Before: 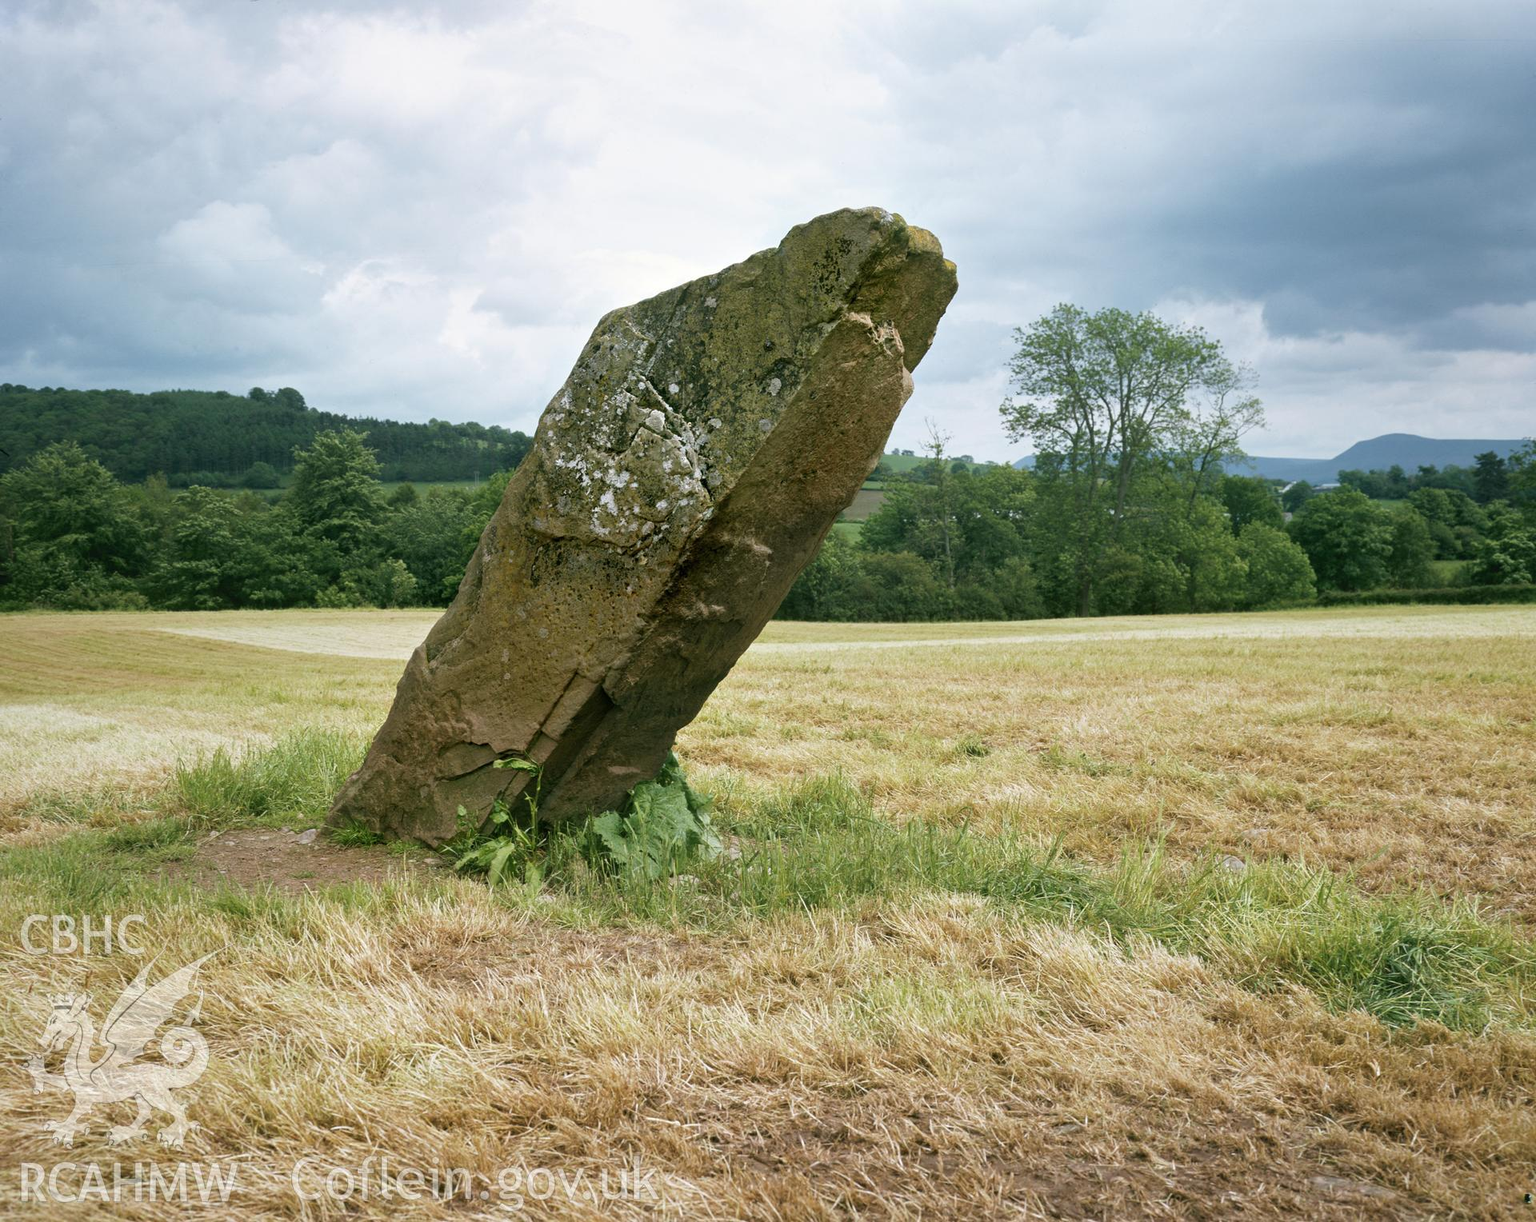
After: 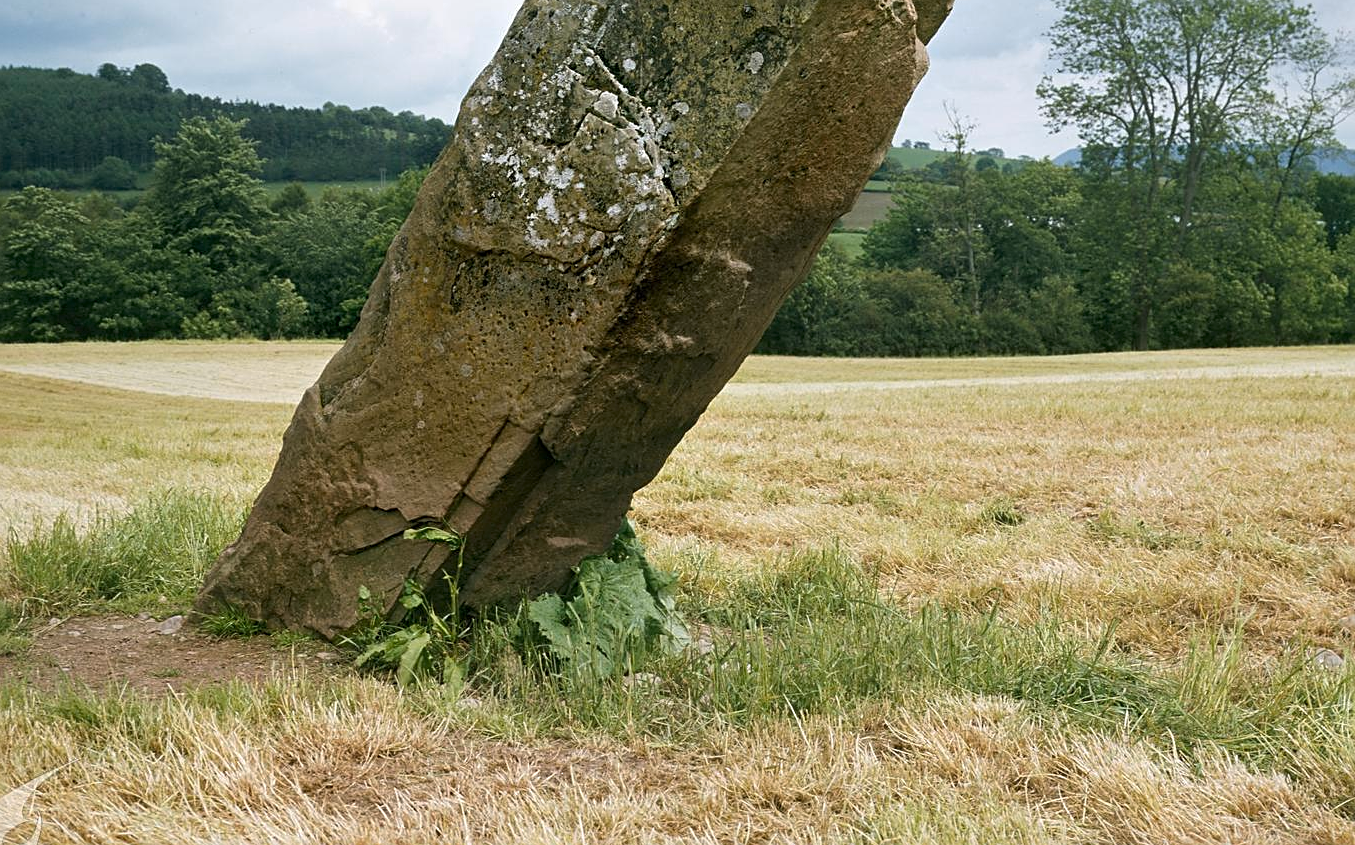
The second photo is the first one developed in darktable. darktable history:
sharpen: on, module defaults
crop: left 11.106%, top 27.577%, right 18.278%, bottom 17.12%
